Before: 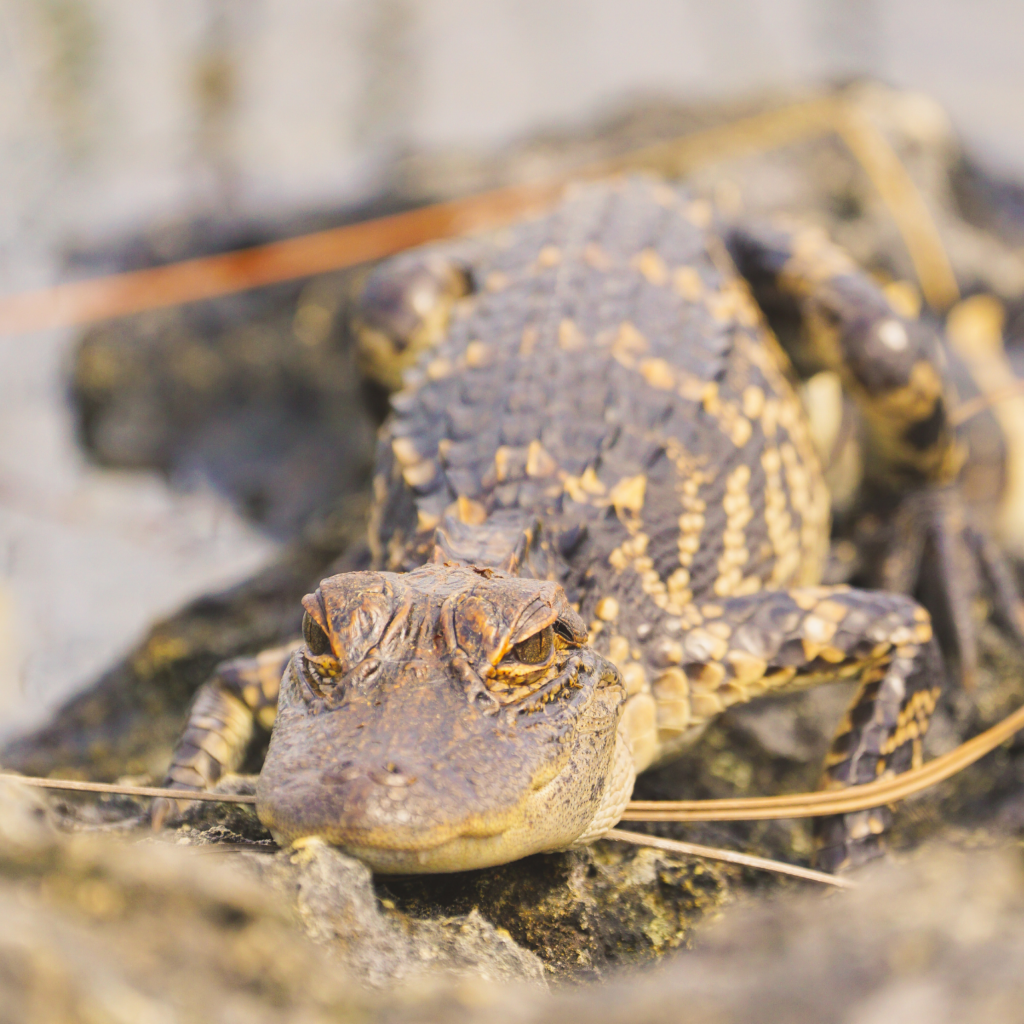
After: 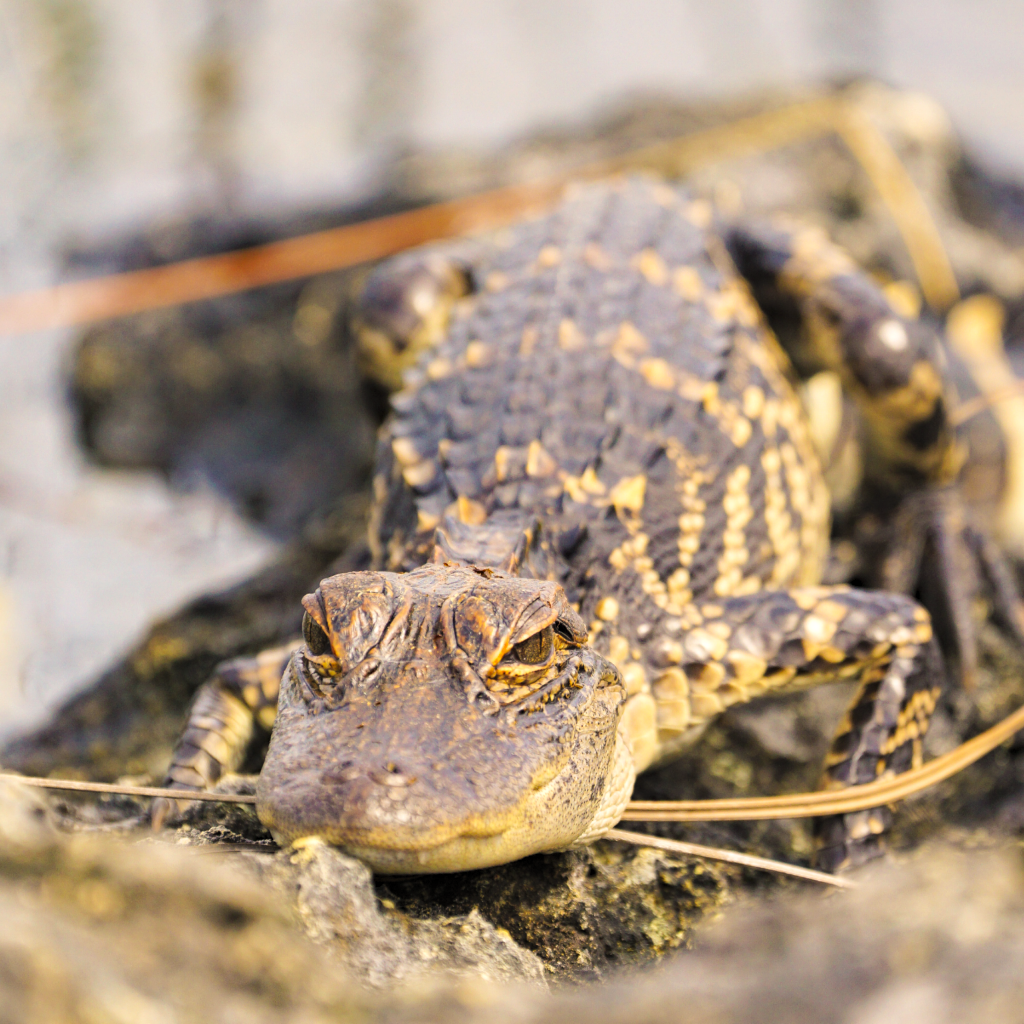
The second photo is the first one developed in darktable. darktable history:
haze removal: compatibility mode true, adaptive false
levels: mode automatic, black 0.023%, white 99.97%, levels [0.062, 0.494, 0.925]
